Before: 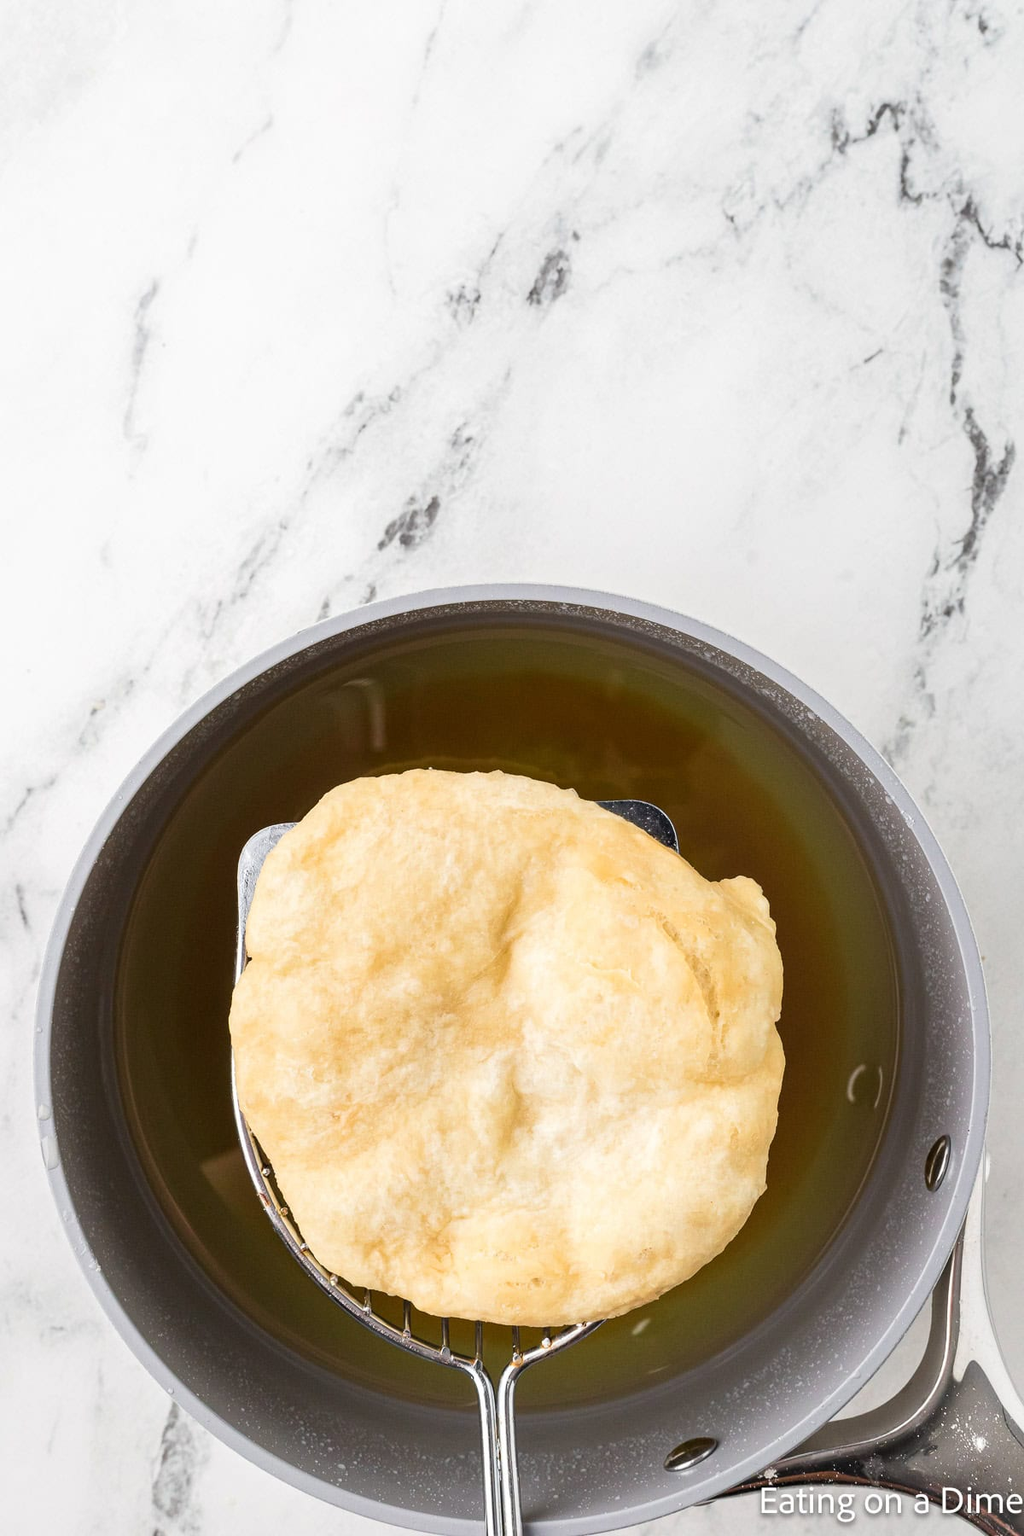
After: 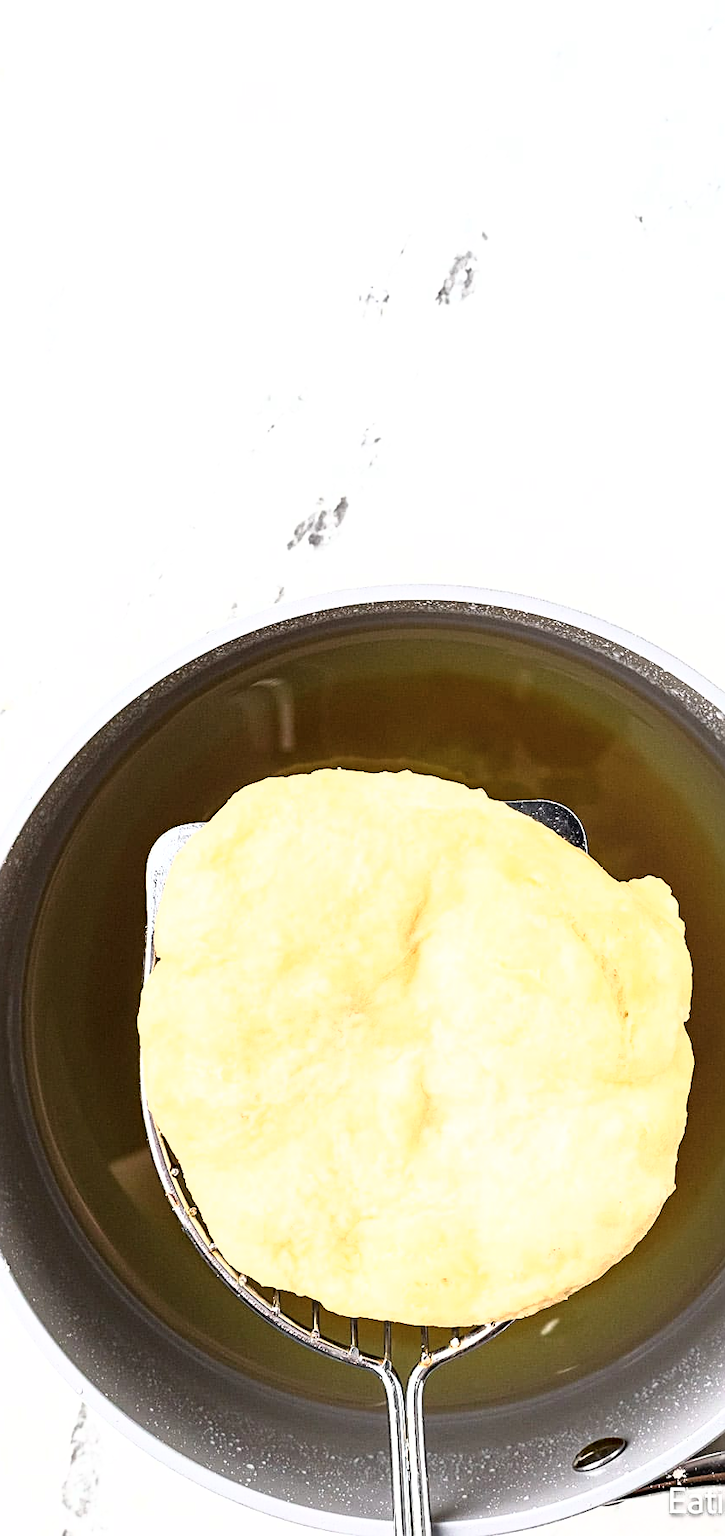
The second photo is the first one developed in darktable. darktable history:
sharpen: amount 0.495
crop and rotate: left 8.953%, right 20.163%
haze removal: compatibility mode true
tone curve: curves: ch0 [(0, 0) (0.003, 0.028) (0.011, 0.028) (0.025, 0.026) (0.044, 0.036) (0.069, 0.06) (0.1, 0.101) (0.136, 0.15) (0.177, 0.203) (0.224, 0.271) (0.277, 0.345) (0.335, 0.422) (0.399, 0.515) (0.468, 0.611) (0.543, 0.716) (0.623, 0.826) (0.709, 0.942) (0.801, 0.992) (0.898, 1) (1, 1)], color space Lab, independent channels, preserve colors none
